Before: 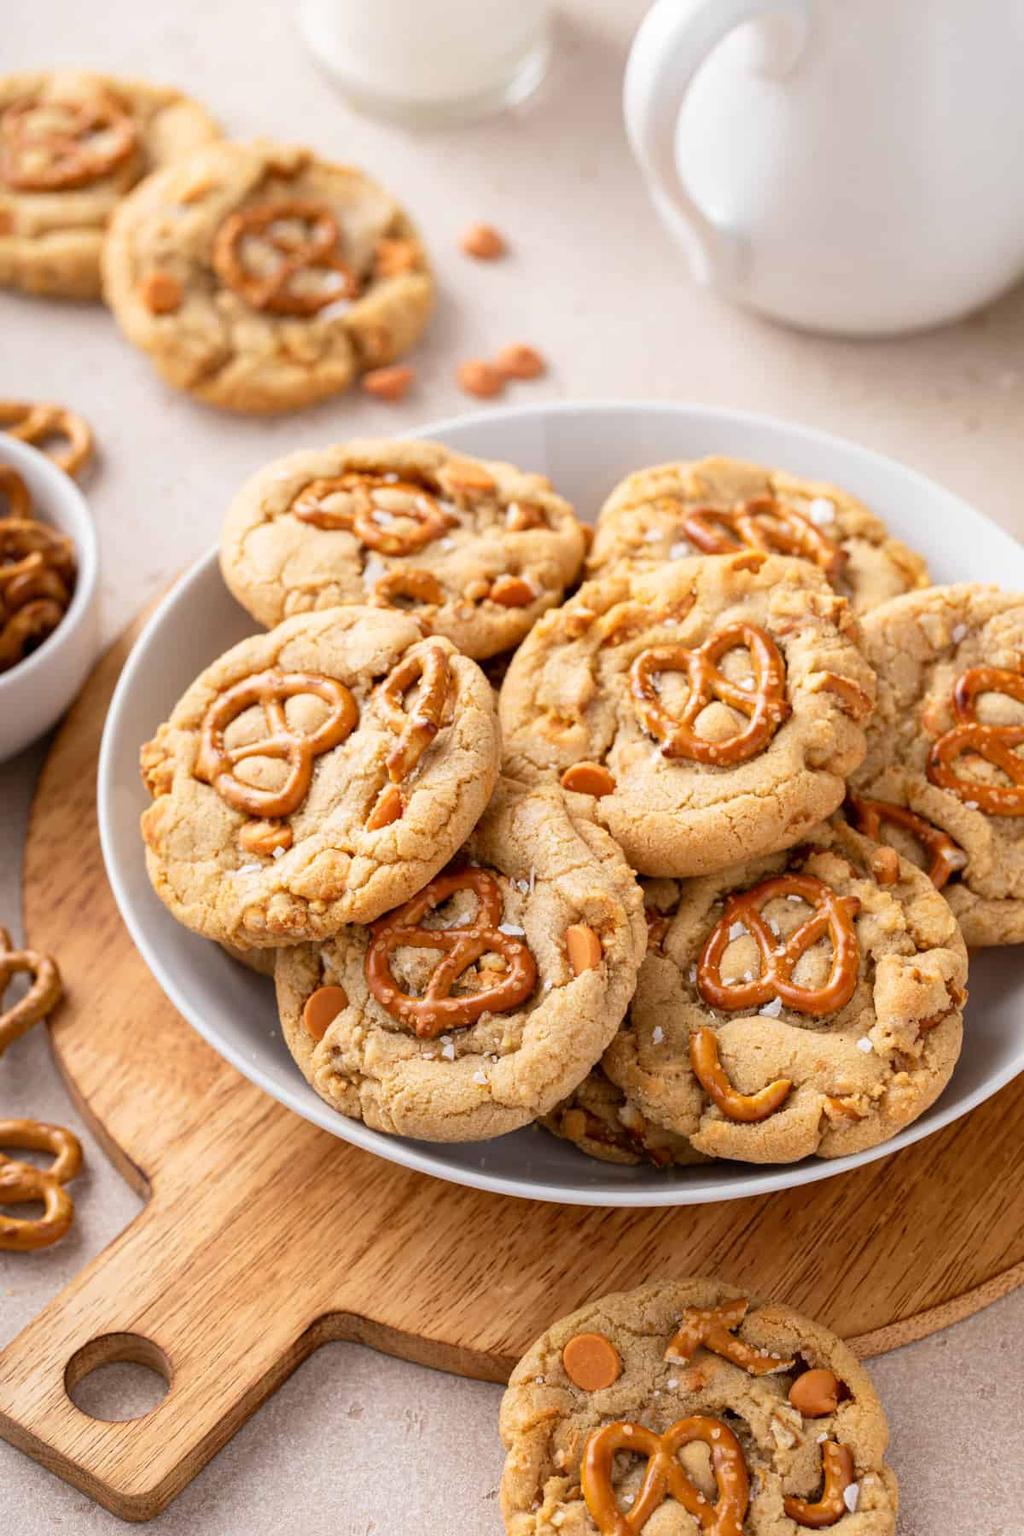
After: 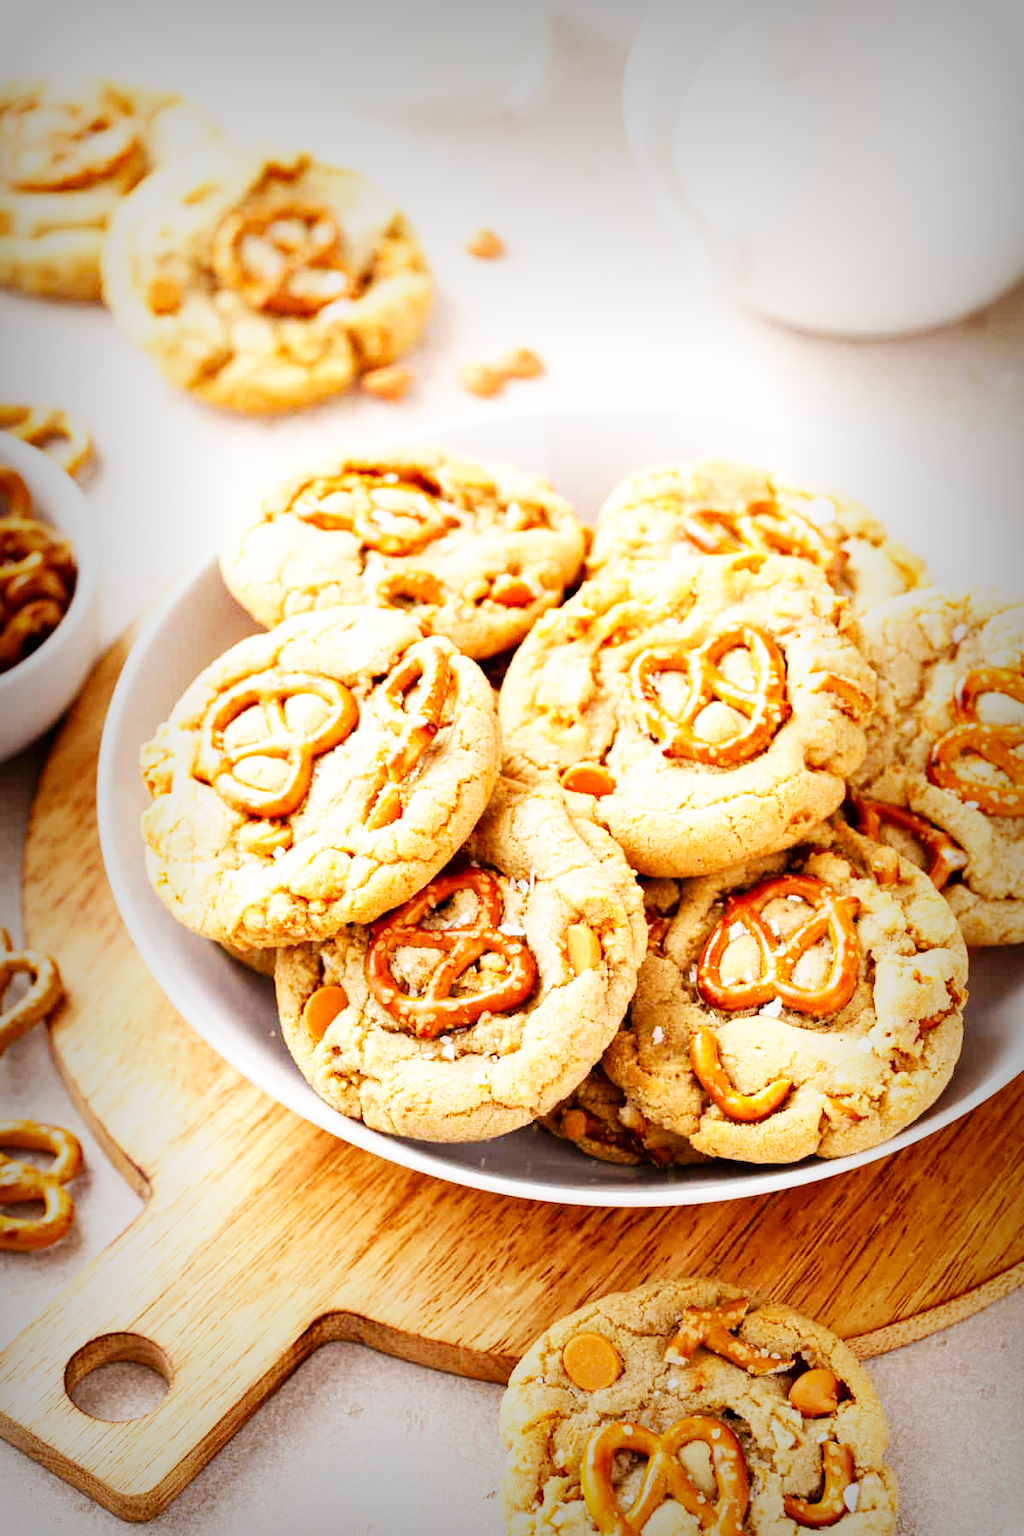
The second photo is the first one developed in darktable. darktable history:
base curve: curves: ch0 [(0, 0) (0.007, 0.004) (0.027, 0.03) (0.046, 0.07) (0.207, 0.54) (0.442, 0.872) (0.673, 0.972) (1, 1)], preserve colors none
vignetting: fall-off start 53.2%, brightness -0.594, saturation 0, automatic ratio true, width/height ratio 1.313, shape 0.22, unbound false
